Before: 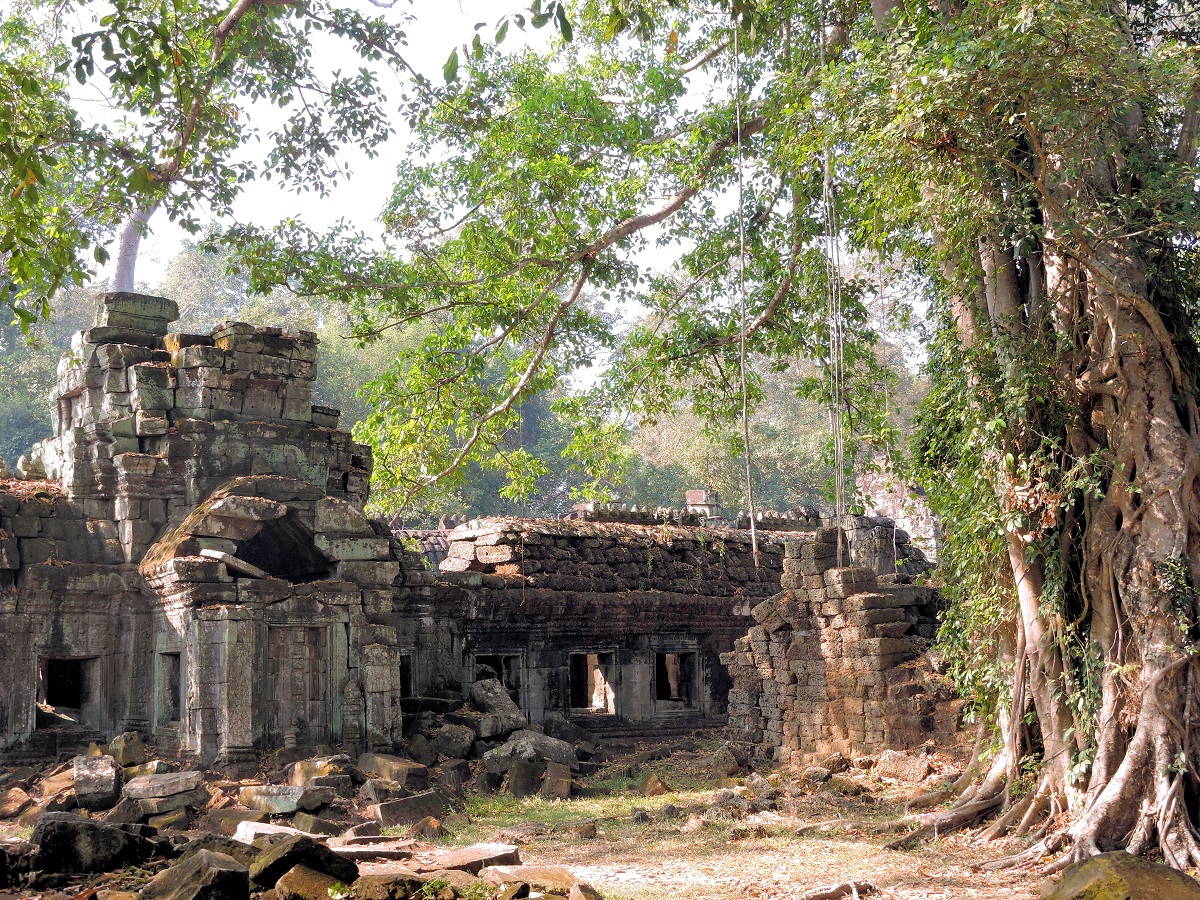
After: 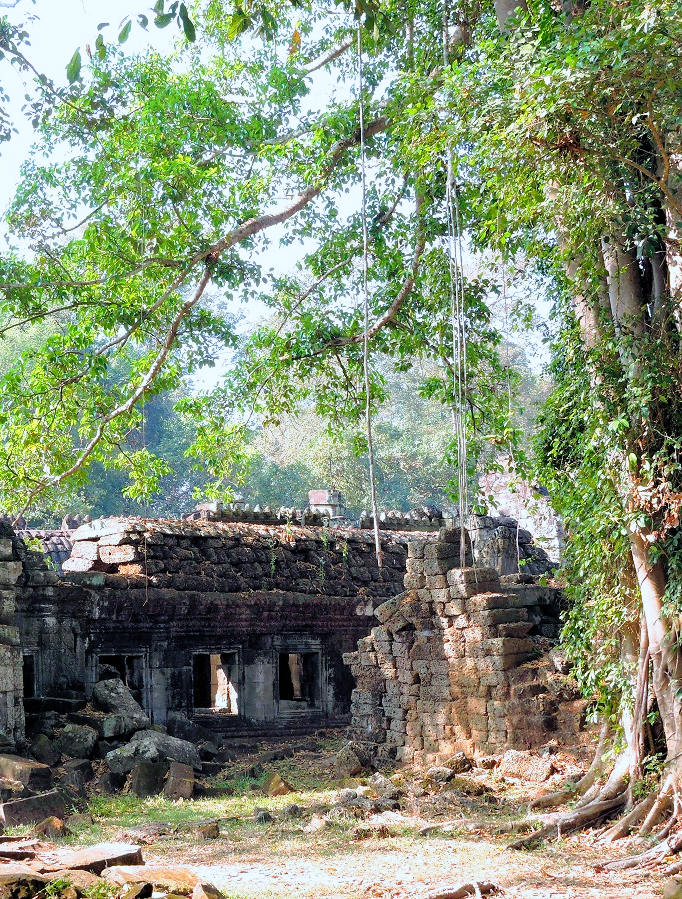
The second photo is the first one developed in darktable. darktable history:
exposure: compensate highlight preservation false
crop: left 31.496%, top 0.009%, right 11.647%
contrast brightness saturation: contrast 0.036, saturation 0.159
tone curve: curves: ch0 [(0, 0) (0.105, 0.068) (0.195, 0.162) (0.283, 0.283) (0.384, 0.404) (0.485, 0.531) (0.638, 0.681) (0.795, 0.879) (1, 0.977)]; ch1 [(0, 0) (0.161, 0.092) (0.35, 0.33) (0.379, 0.401) (0.456, 0.469) (0.498, 0.503) (0.531, 0.537) (0.596, 0.621) (0.635, 0.671) (1, 1)]; ch2 [(0, 0) (0.371, 0.362) (0.437, 0.437) (0.483, 0.484) (0.53, 0.515) (0.56, 0.58) (0.622, 0.606) (1, 1)], preserve colors none
color calibration: illuminant Planckian (black body), x 0.375, y 0.374, temperature 4127.36 K, saturation algorithm version 1 (2020)
